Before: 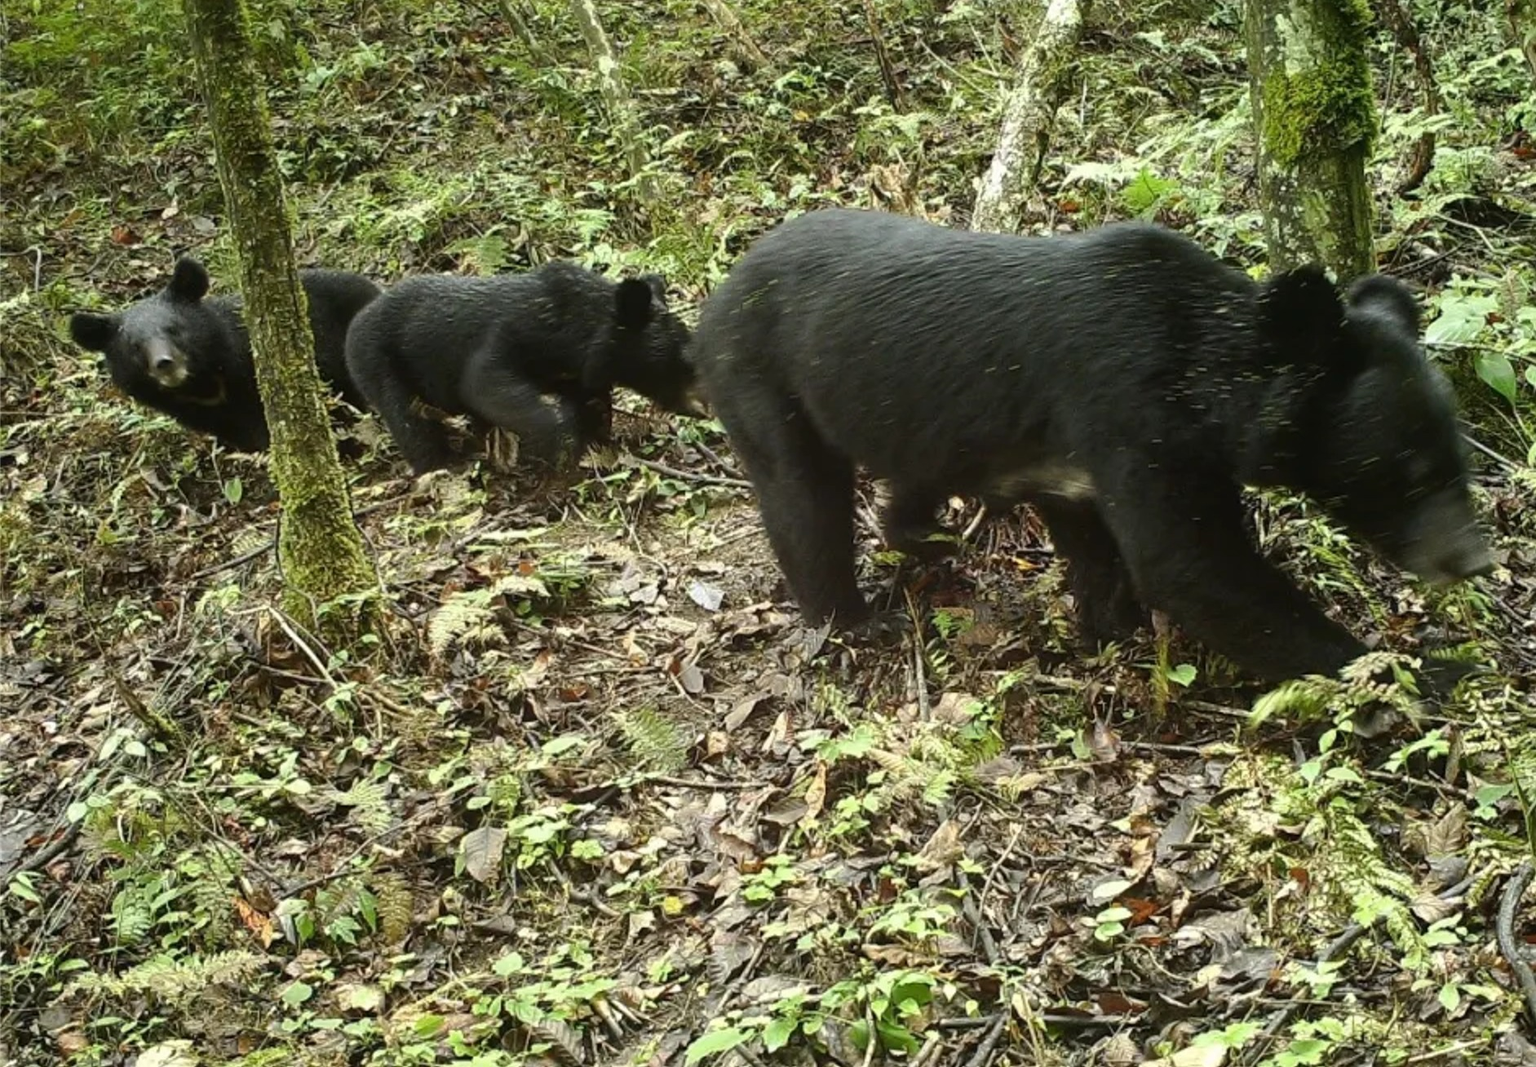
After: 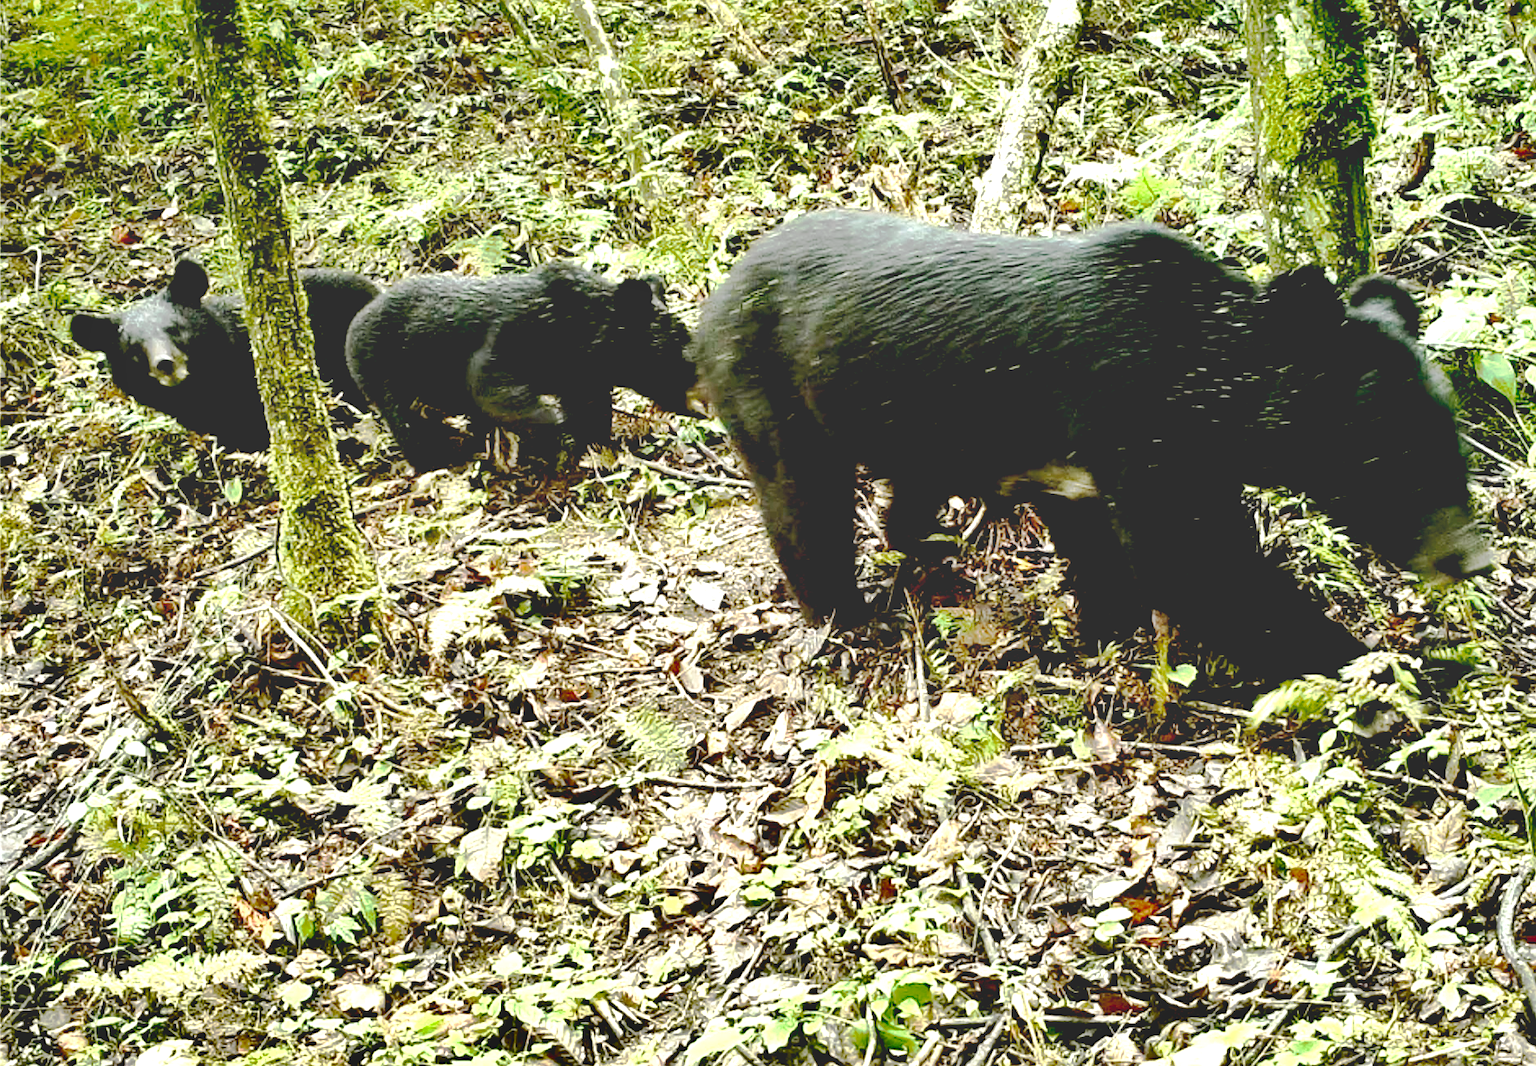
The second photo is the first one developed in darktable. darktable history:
exposure: black level correction 0, exposure 1.101 EV, compensate highlight preservation false
shadows and highlights: shadows 5.1, soften with gaussian
tone equalizer: on, module defaults
sharpen: amount 0.202
base curve: curves: ch0 [(0.065, 0.026) (0.236, 0.358) (0.53, 0.546) (0.777, 0.841) (0.924, 0.992)], preserve colors none
